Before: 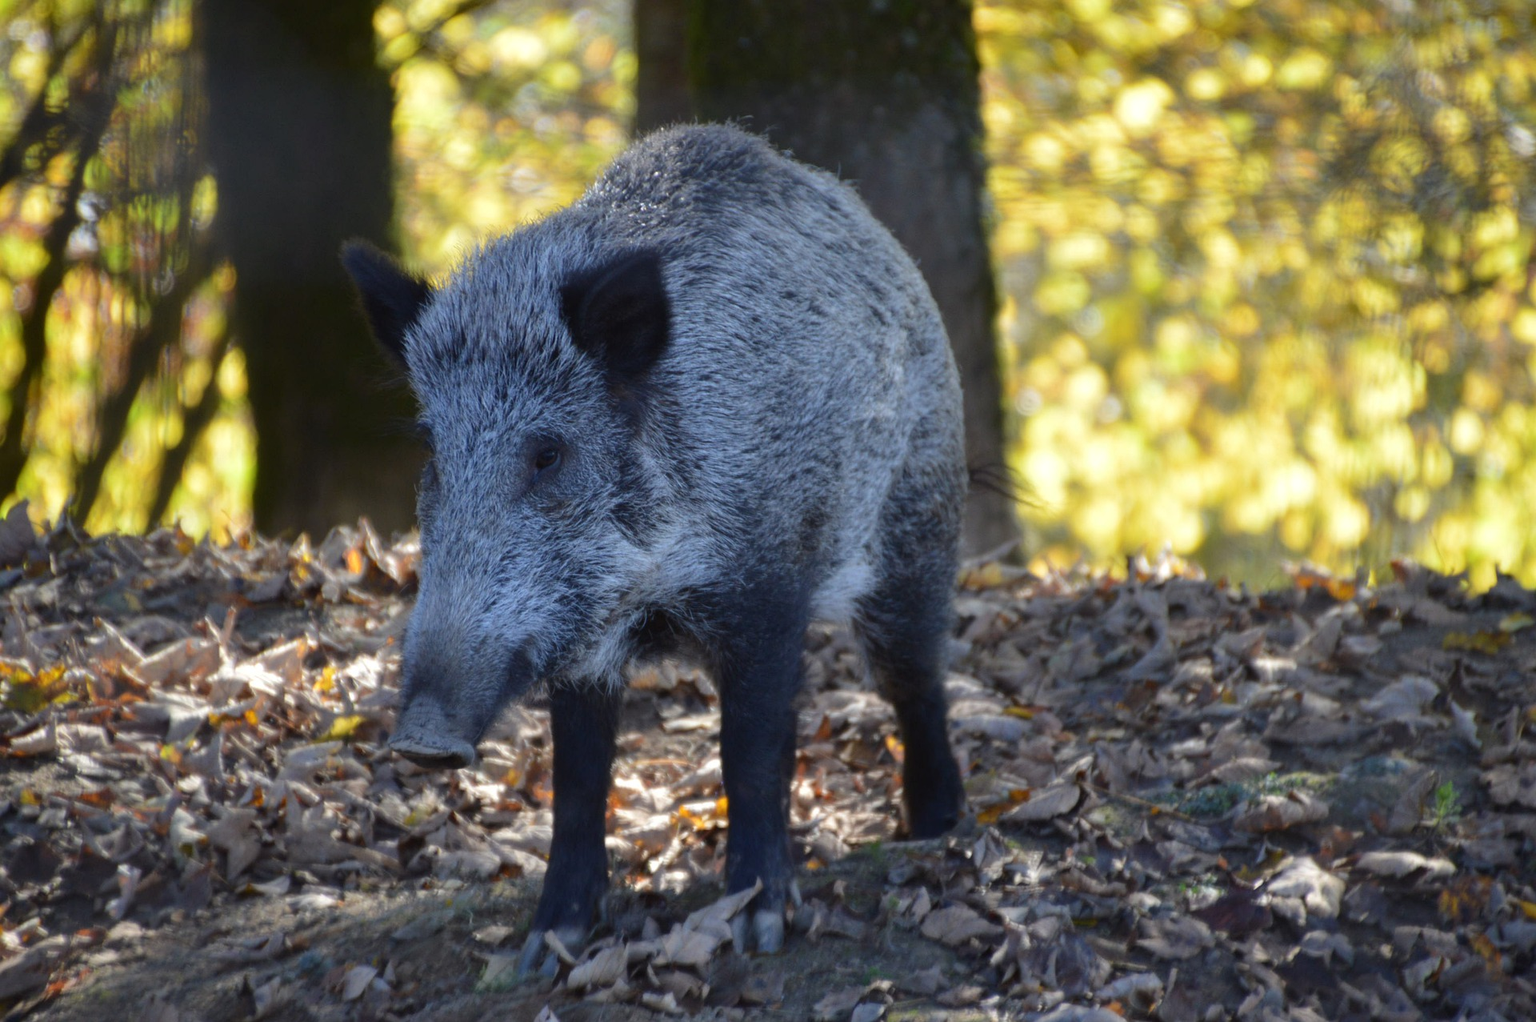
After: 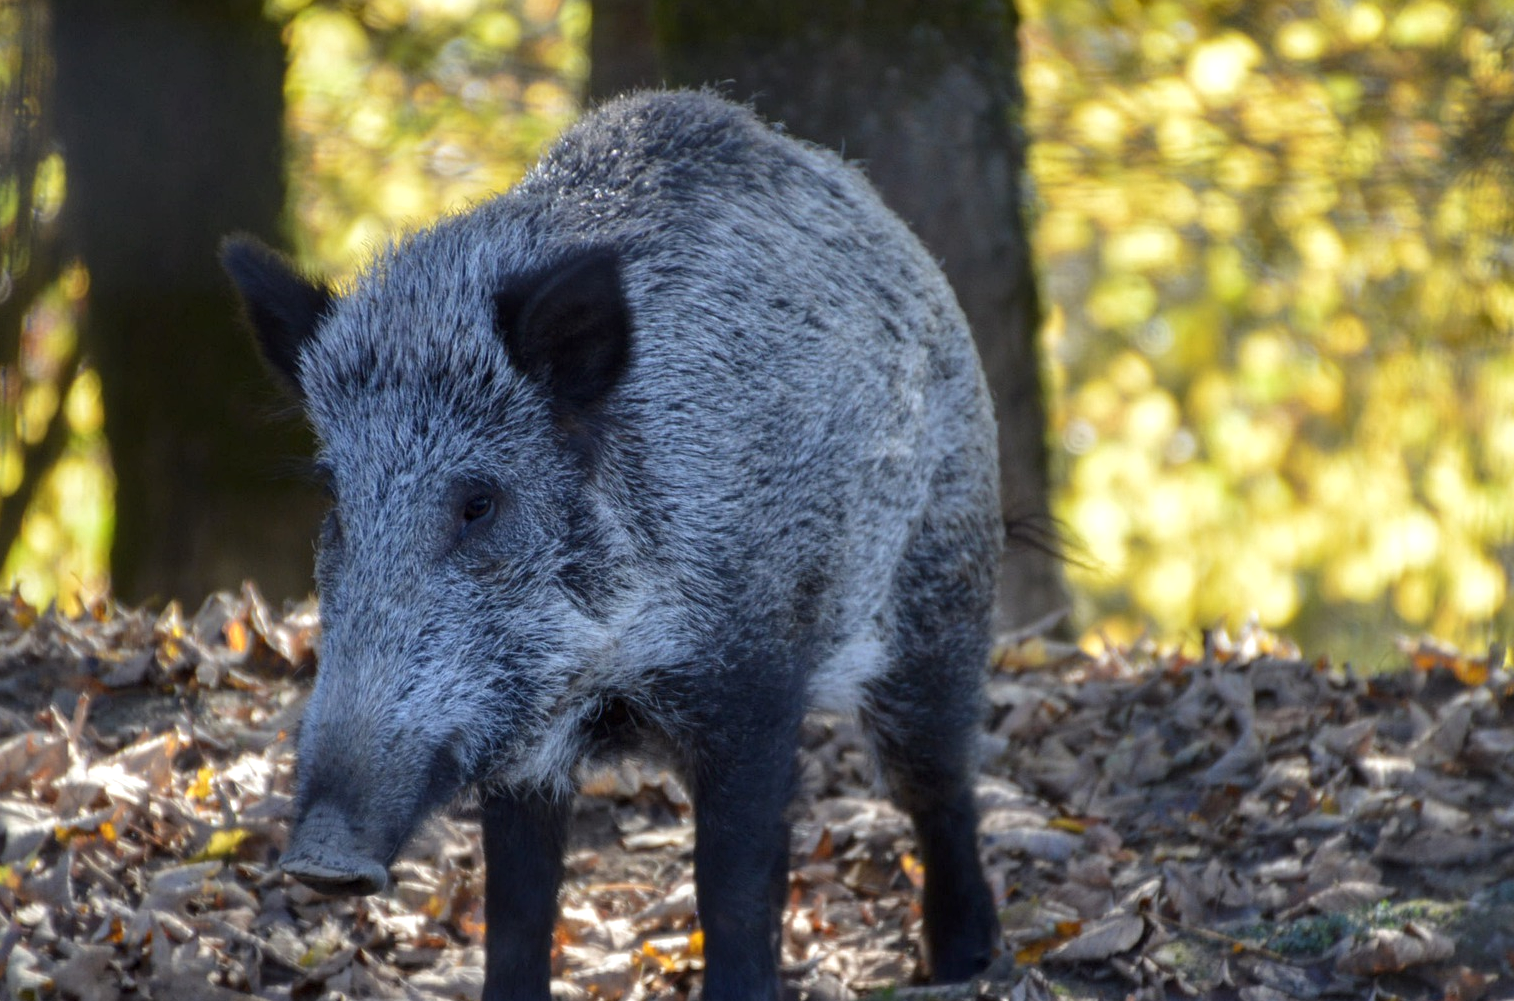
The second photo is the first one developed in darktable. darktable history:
crop and rotate: left 10.755%, top 5.099%, right 10.385%, bottom 16.504%
local contrast: on, module defaults
